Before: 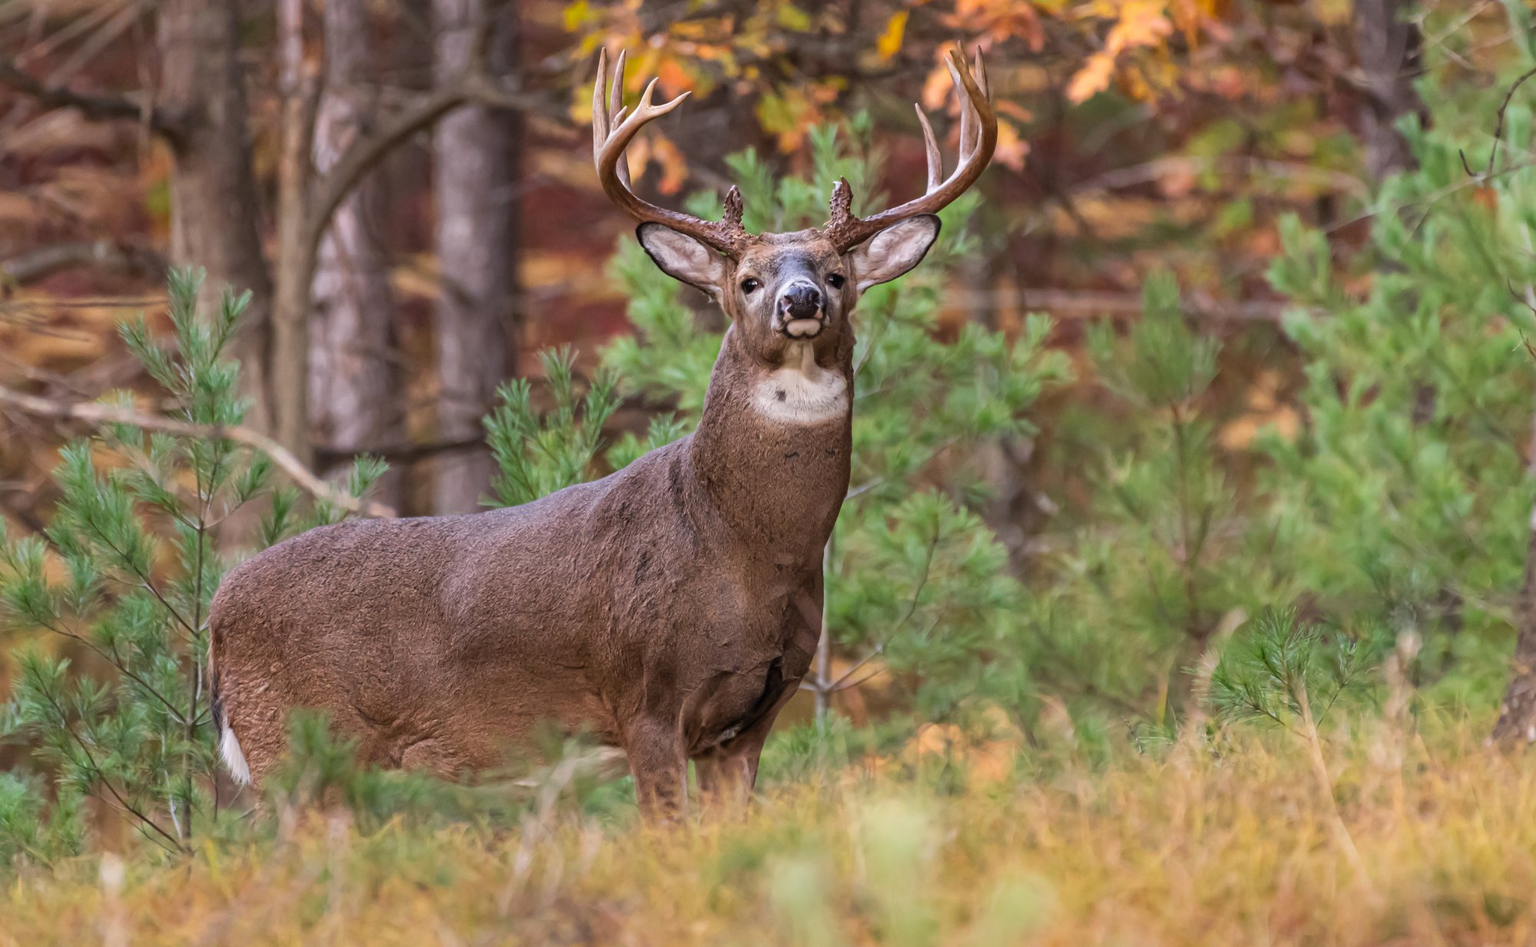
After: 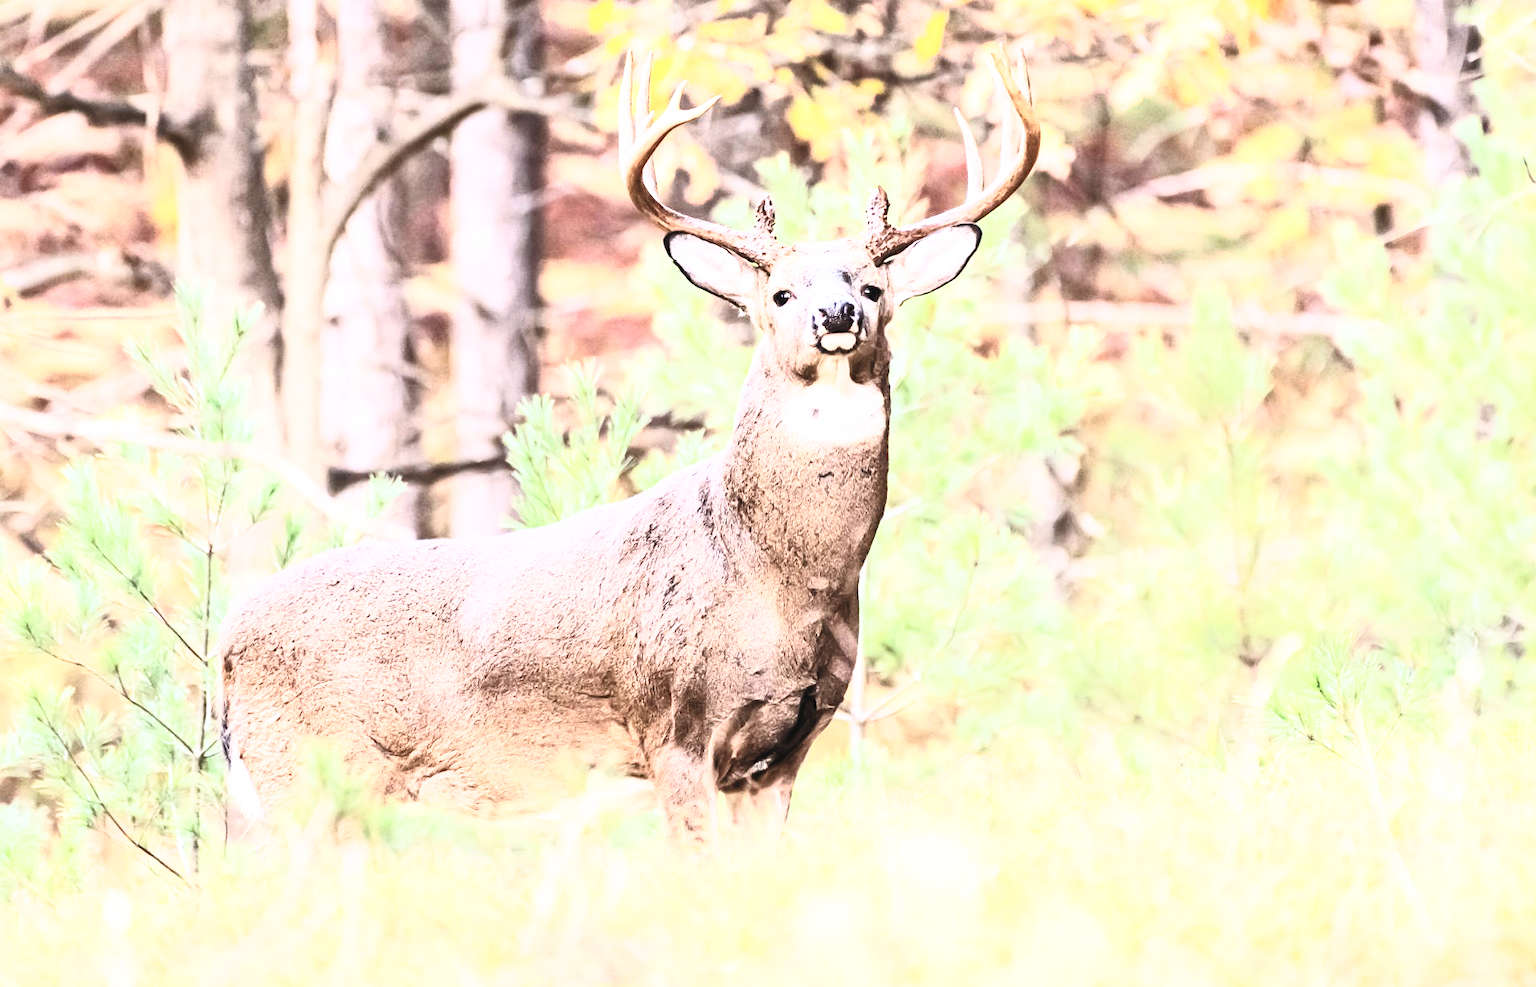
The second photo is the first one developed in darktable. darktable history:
white balance: red 0.983, blue 1.036
exposure: black level correction 0, exposure 0.5 EV, compensate highlight preservation false
contrast brightness saturation: contrast 0.57, brightness 0.57, saturation -0.34
base curve: curves: ch0 [(0, 0) (0.007, 0.004) (0.027, 0.03) (0.046, 0.07) (0.207, 0.54) (0.442, 0.872) (0.673, 0.972) (1, 1)], preserve colors none
crop: right 4.126%, bottom 0.031%
